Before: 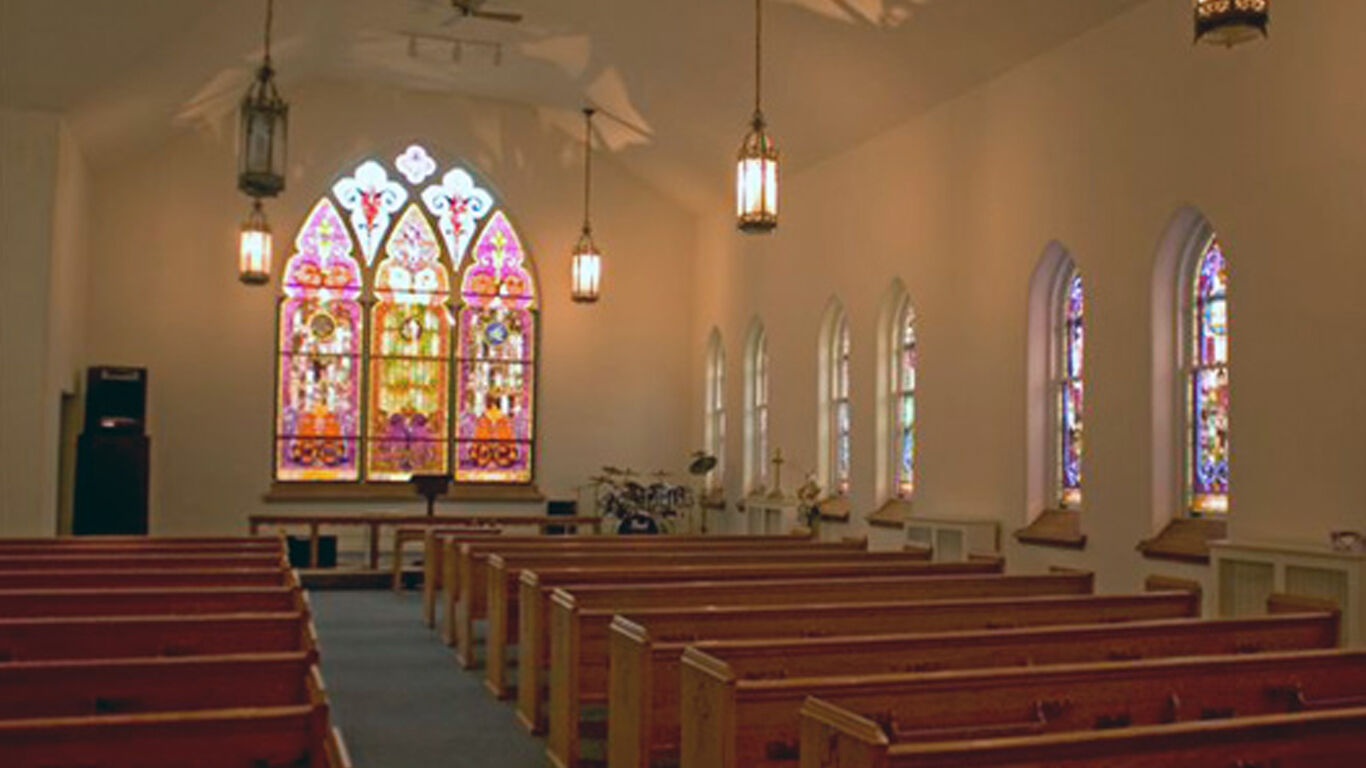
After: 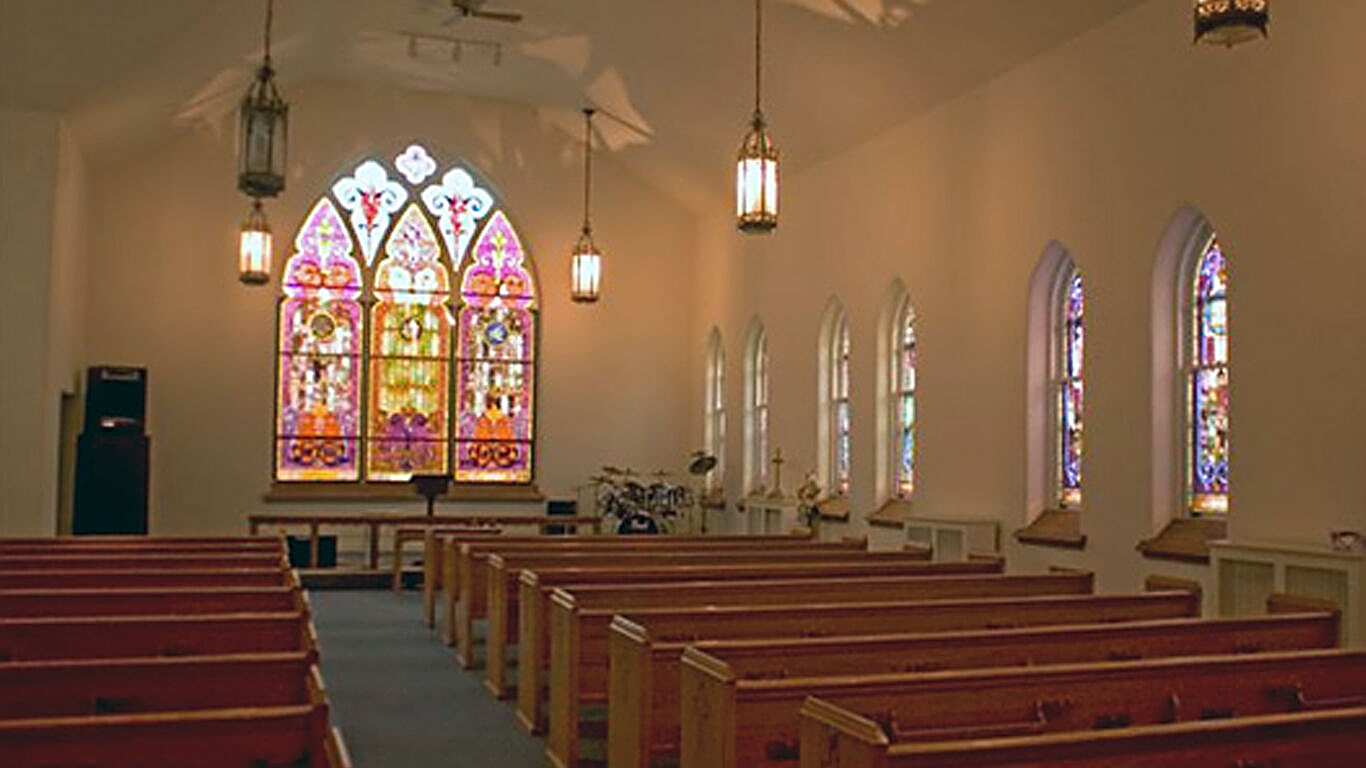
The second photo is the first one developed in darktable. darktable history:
sharpen: amount 0.988
